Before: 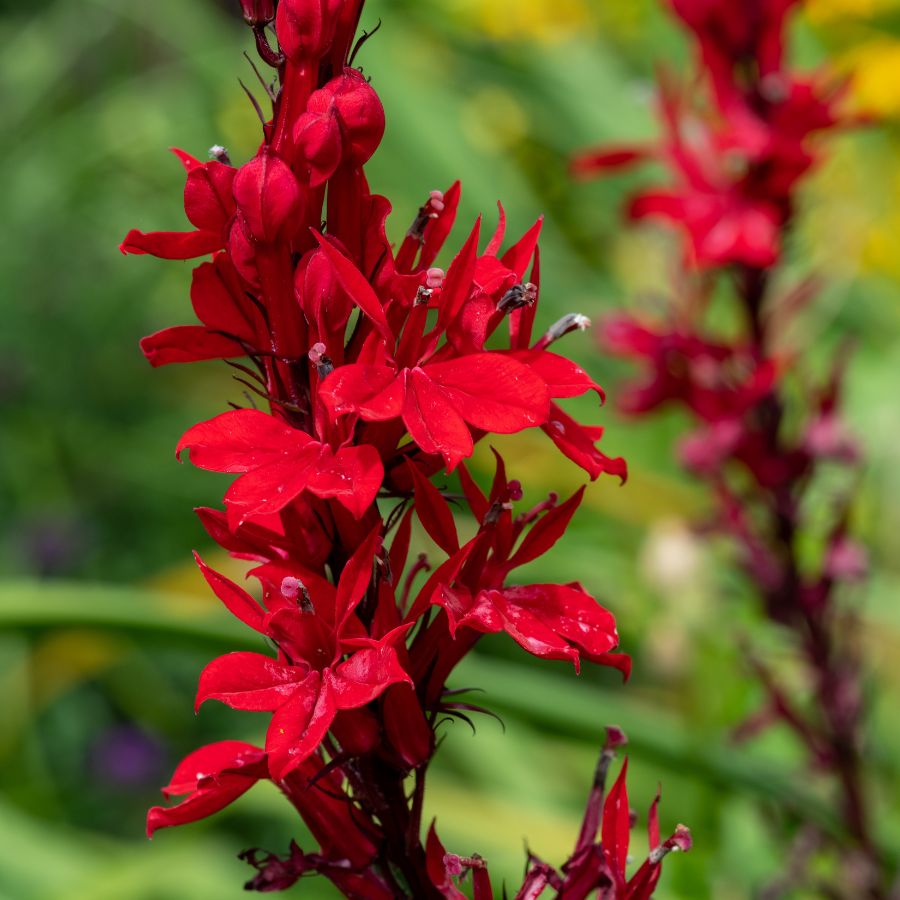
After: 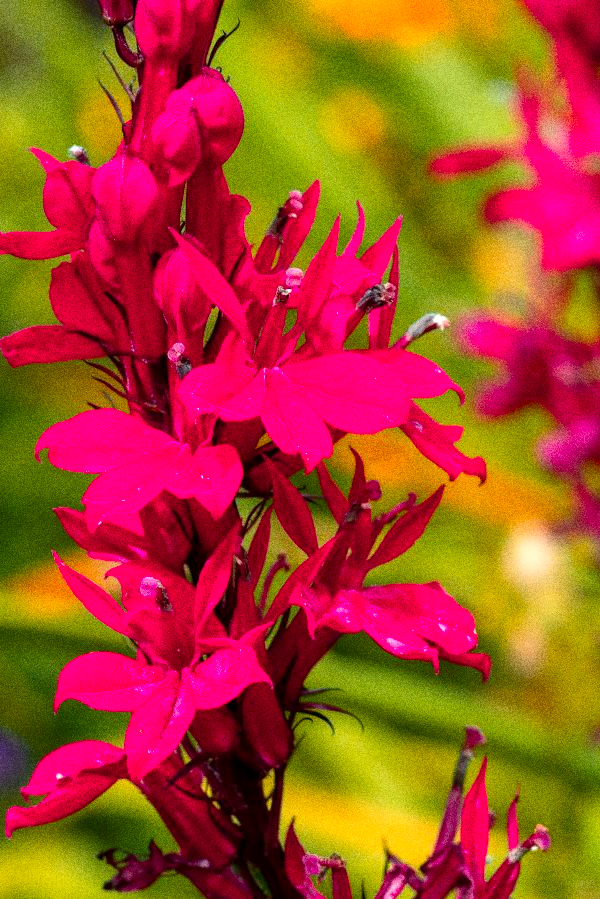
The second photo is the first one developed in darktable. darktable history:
crop and rotate: left 15.754%, right 17.579%
exposure: black level correction 0.001, exposure 0.5 EV, compensate exposure bias true, compensate highlight preservation false
grain: strength 49.07%
color zones: curves: ch1 [(0.24, 0.629) (0.75, 0.5)]; ch2 [(0.255, 0.454) (0.745, 0.491)], mix 102.12%
